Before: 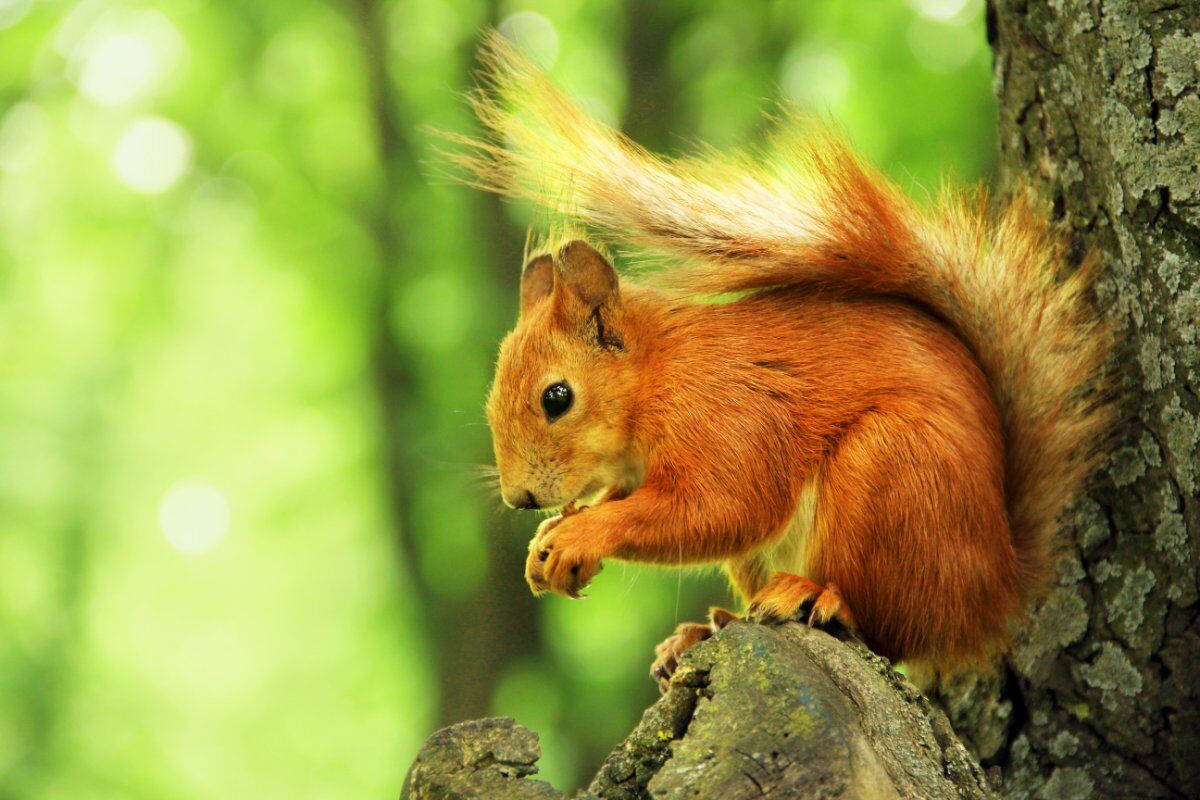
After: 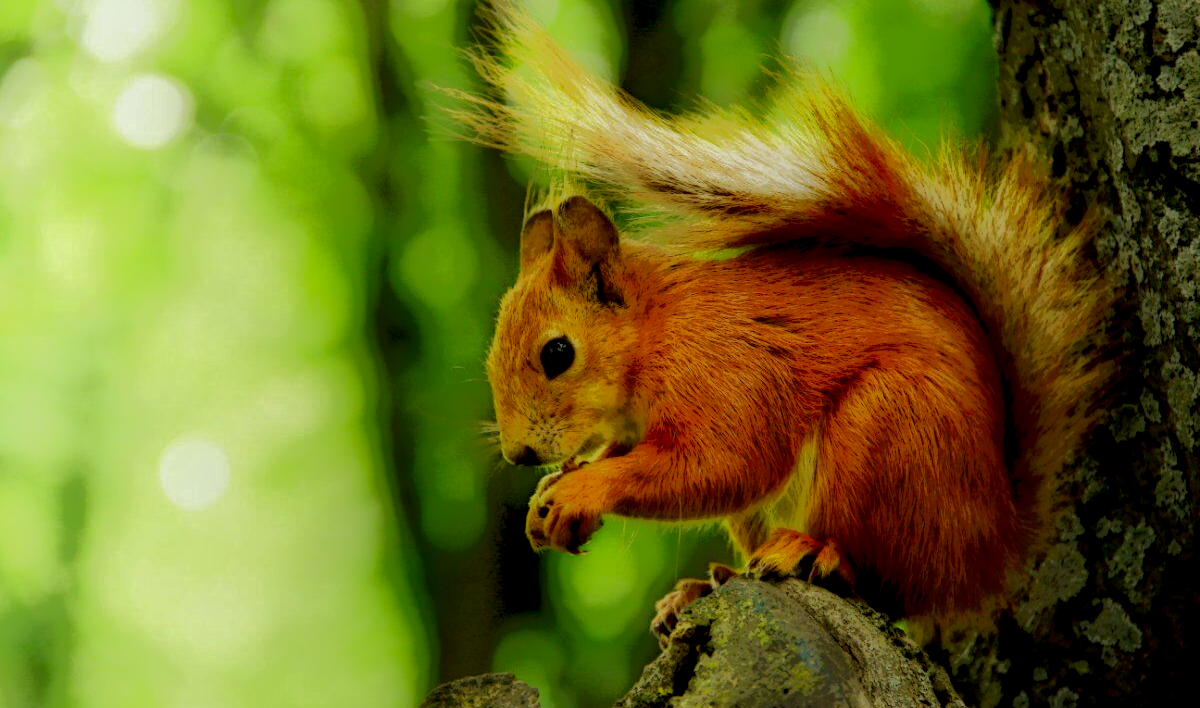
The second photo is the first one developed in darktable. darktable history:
local contrast: highlights 1%, shadows 211%, detail 164%, midtone range 0.008
crop and rotate: top 5.605%, bottom 5.873%
